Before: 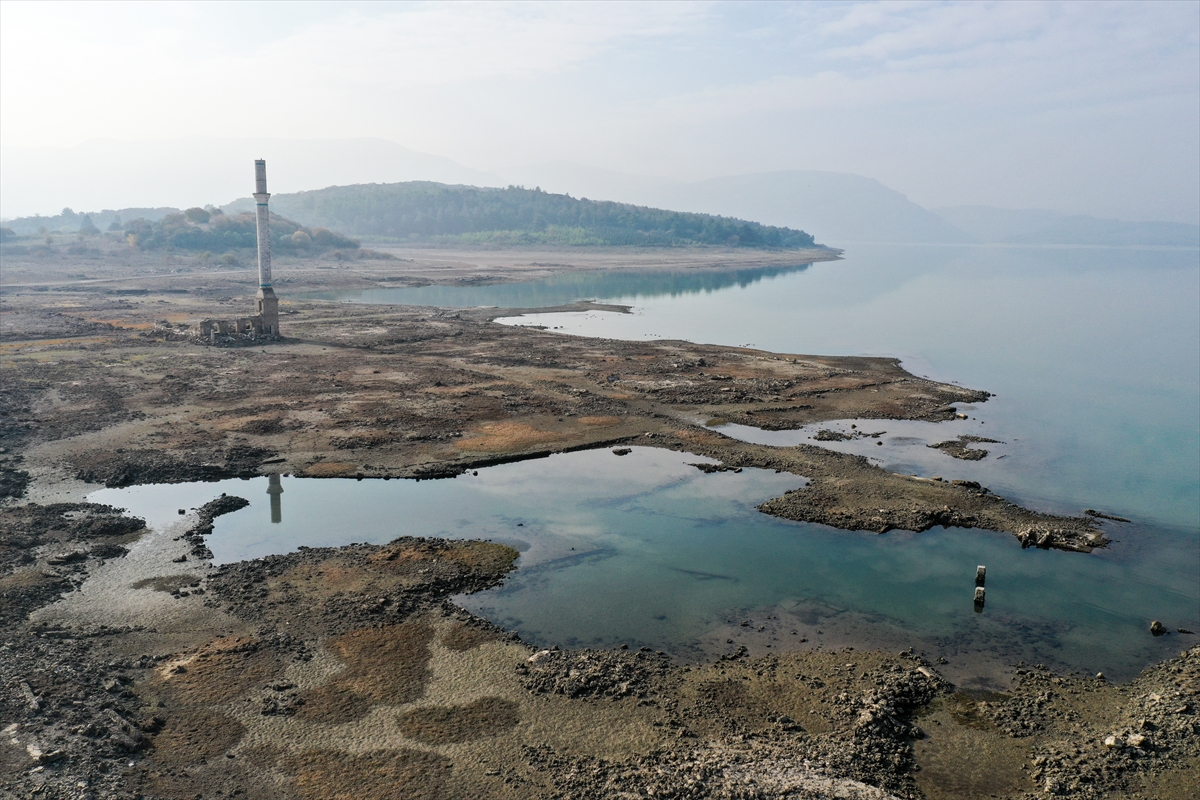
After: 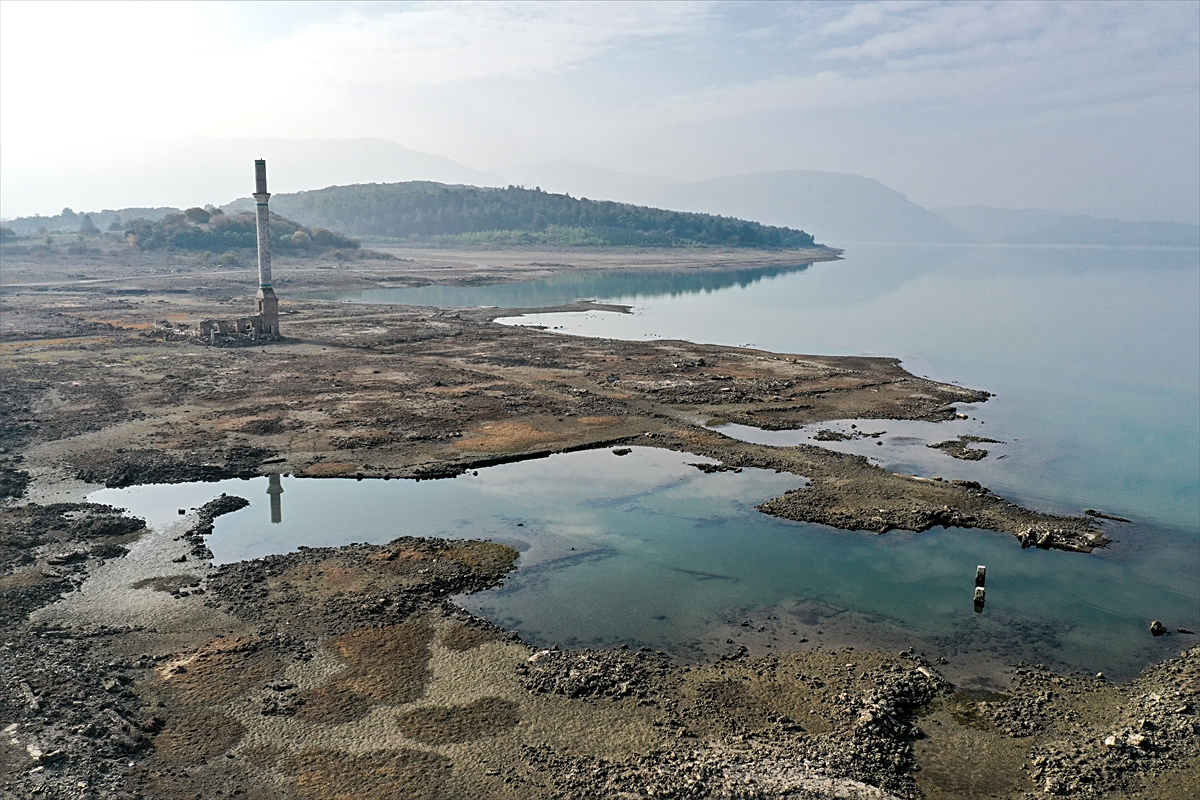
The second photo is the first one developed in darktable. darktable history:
shadows and highlights: radius 170.81, shadows 26.28, white point adjustment 3.09, highlights -68.61, soften with gaussian
sharpen: on, module defaults
